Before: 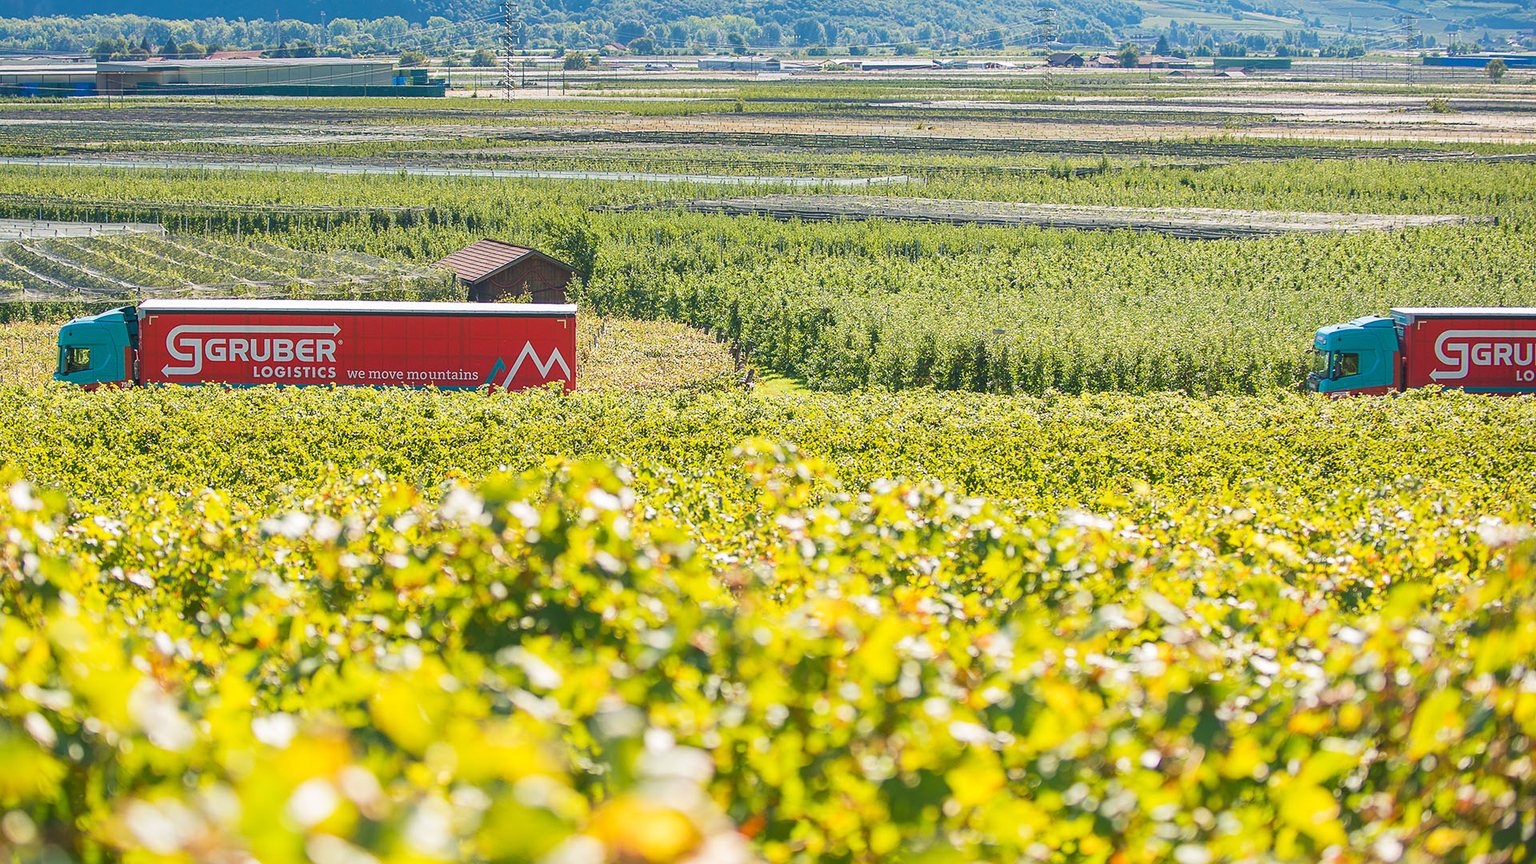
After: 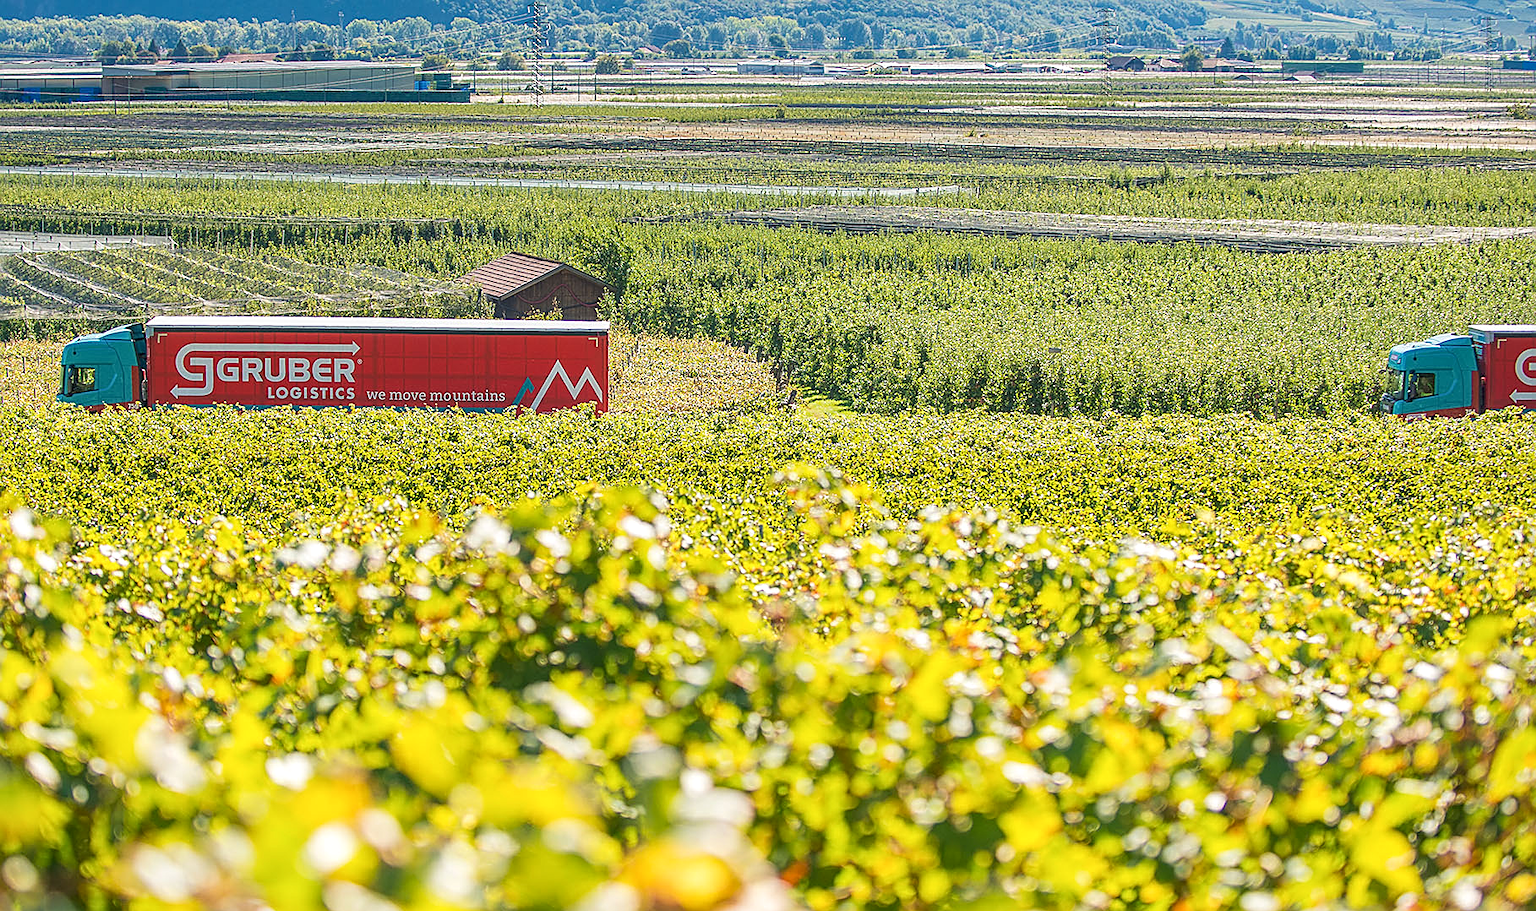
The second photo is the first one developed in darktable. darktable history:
crop and rotate: left 0%, right 5.306%
sharpen: amount 0.498
local contrast: on, module defaults
